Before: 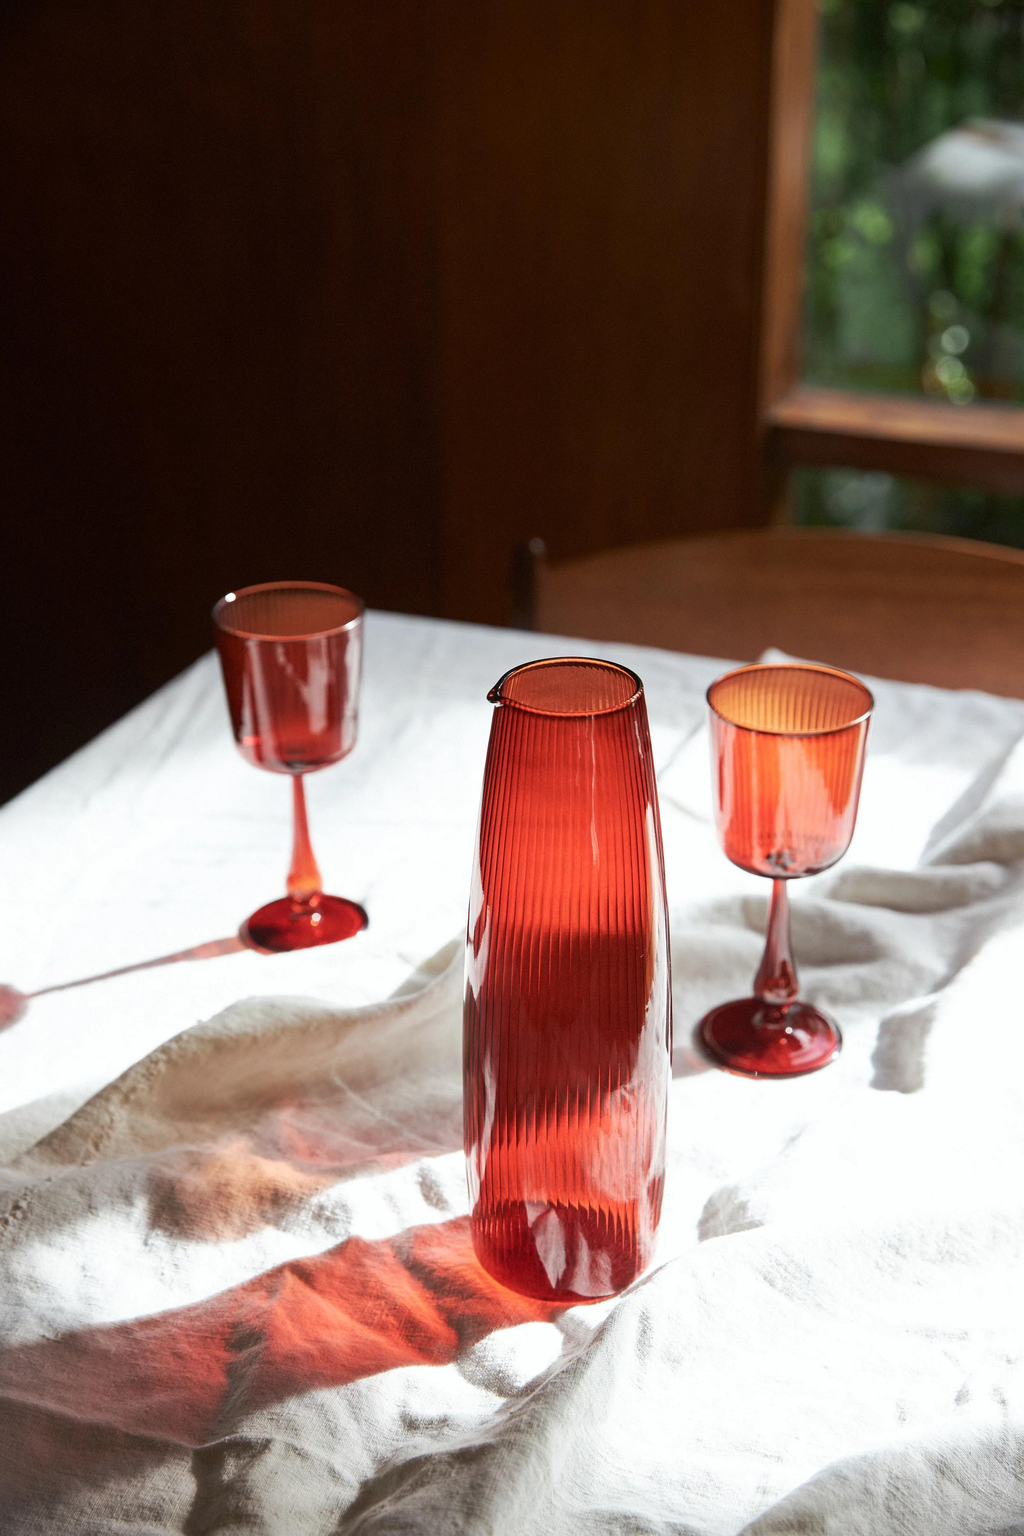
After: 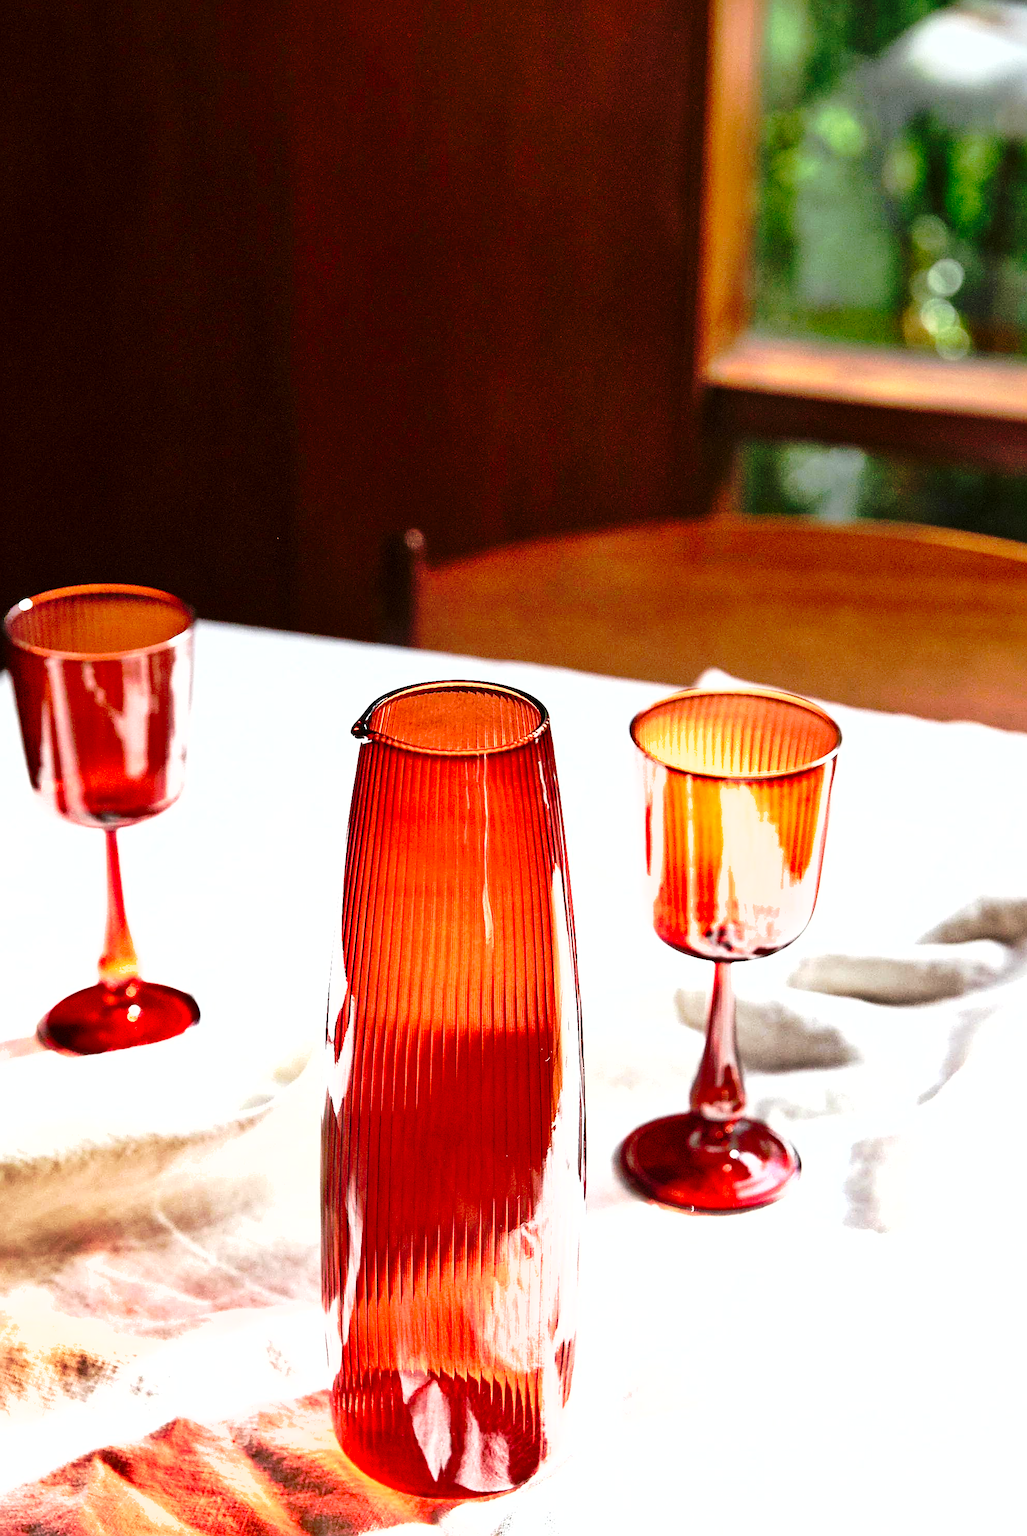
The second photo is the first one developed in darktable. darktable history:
crop and rotate: left 20.578%, top 7.895%, right 0.321%, bottom 13.3%
base curve: curves: ch0 [(0, 0) (0.073, 0.04) (0.157, 0.139) (0.492, 0.492) (0.758, 0.758) (1, 1)], preserve colors none
exposure: black level correction 0, exposure 1.199 EV, compensate highlight preservation false
color balance rgb: linear chroma grading › global chroma 8.716%, perceptual saturation grading › global saturation 0.891%
tone curve: curves: ch0 [(0.024, 0) (0.075, 0.034) (0.145, 0.098) (0.257, 0.259) (0.408, 0.45) (0.611, 0.64) (0.81, 0.857) (1, 1)]; ch1 [(0, 0) (0.287, 0.198) (0.501, 0.506) (0.56, 0.57) (0.712, 0.777) (0.976, 0.992)]; ch2 [(0, 0) (0.5, 0.5) (0.523, 0.552) (0.59, 0.603) (0.681, 0.754) (1, 1)], preserve colors none
shadows and highlights: soften with gaussian
sharpen: on, module defaults
